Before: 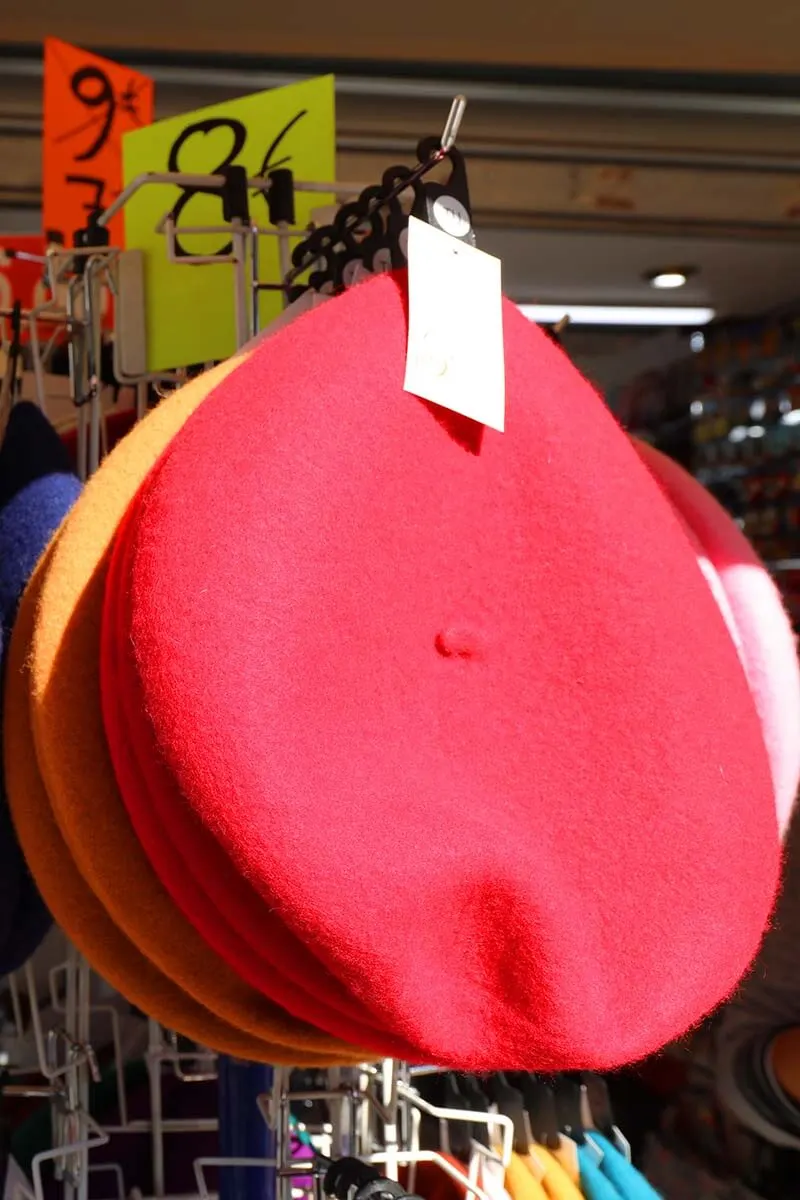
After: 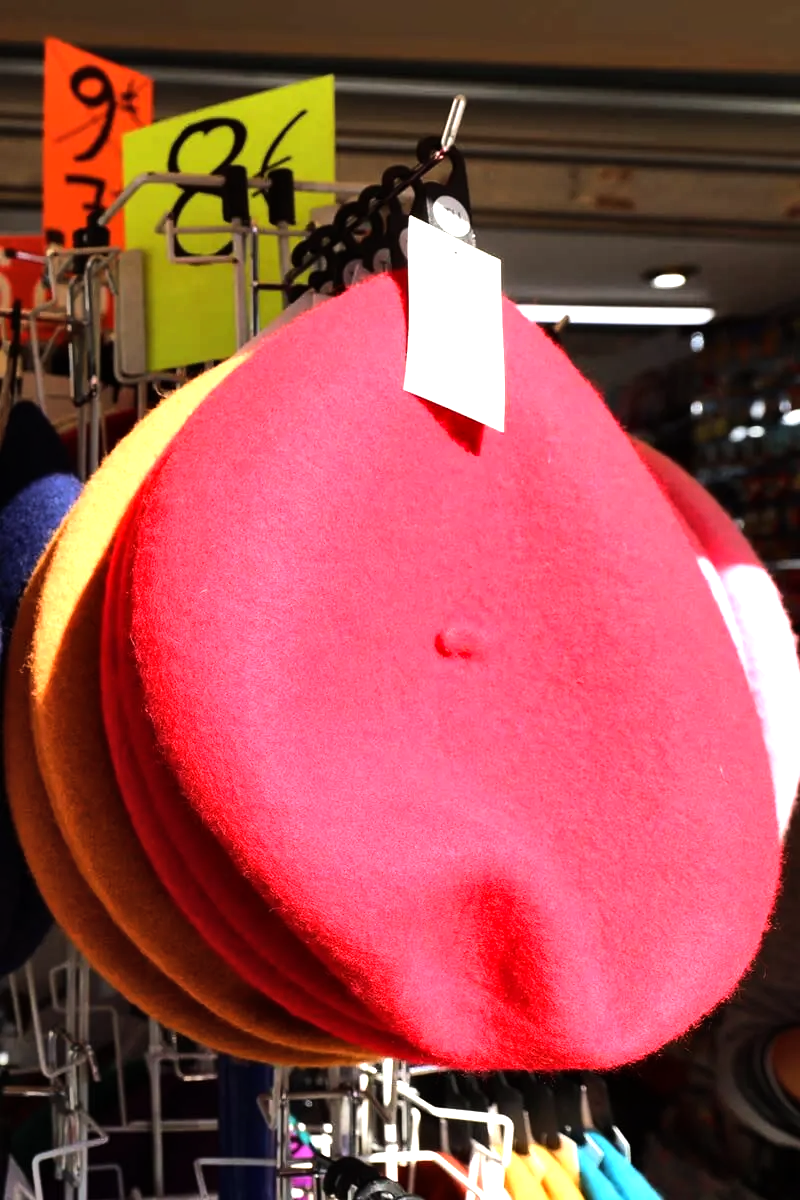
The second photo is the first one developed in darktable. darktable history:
tone equalizer: -8 EV -1.07 EV, -7 EV -1.01 EV, -6 EV -0.857 EV, -5 EV -0.579 EV, -3 EV 0.549 EV, -2 EV 0.845 EV, -1 EV 0.986 EV, +0 EV 1.08 EV, edges refinement/feathering 500, mask exposure compensation -1.57 EV, preserve details no
shadows and highlights: shadows 37.49, highlights -26.89, soften with gaussian
